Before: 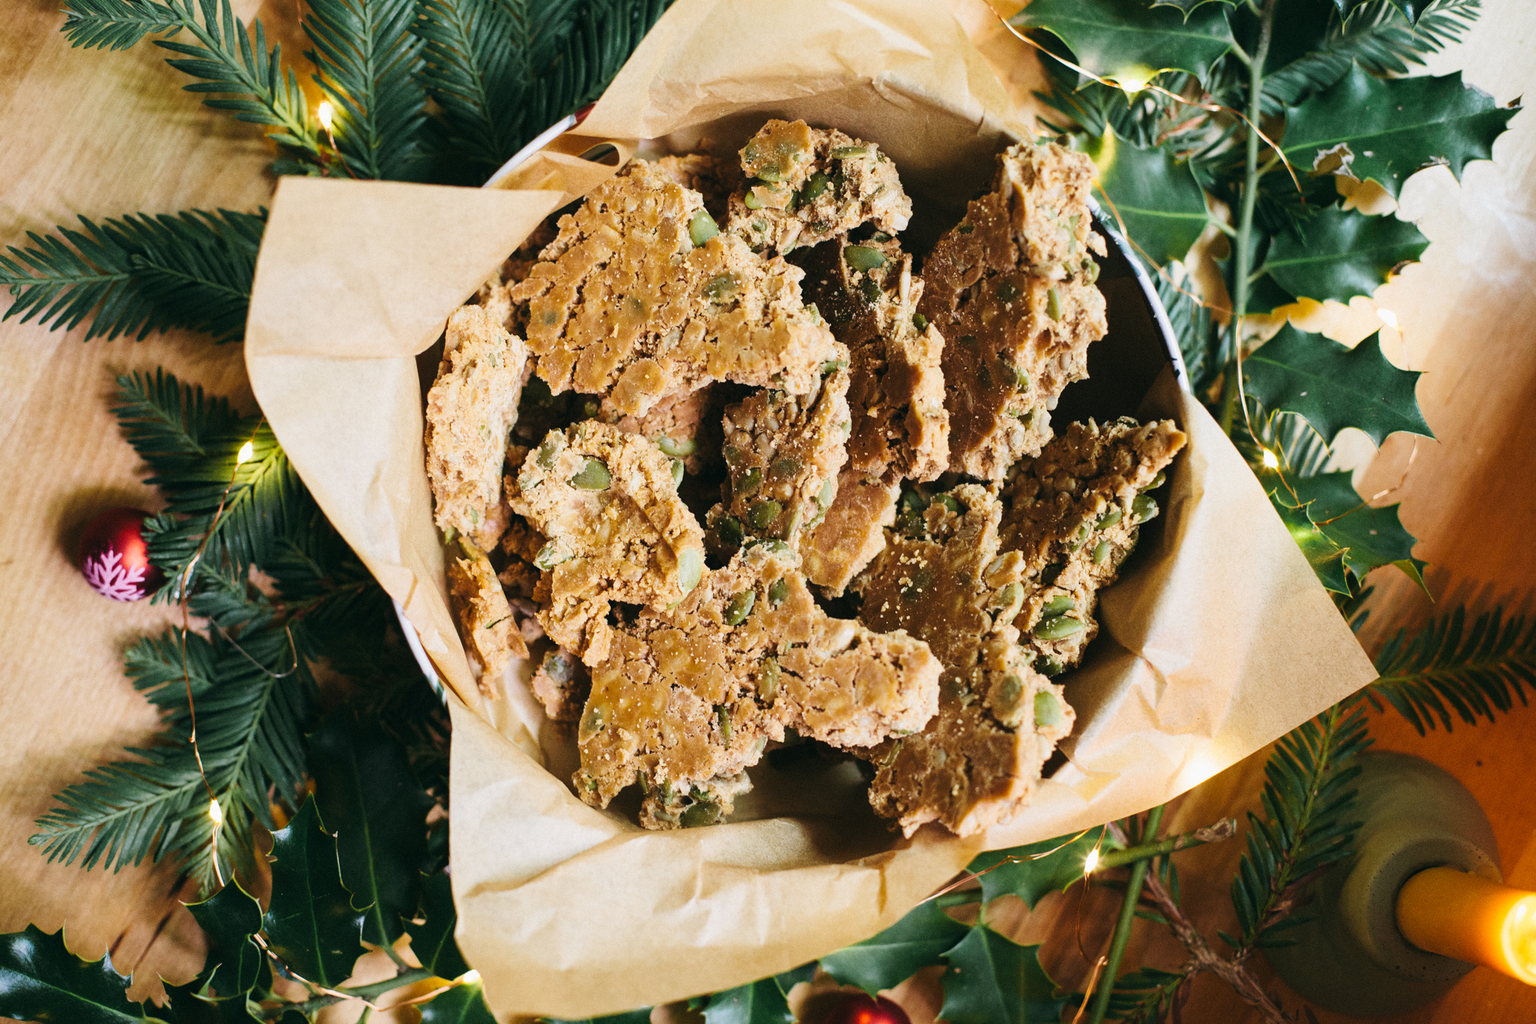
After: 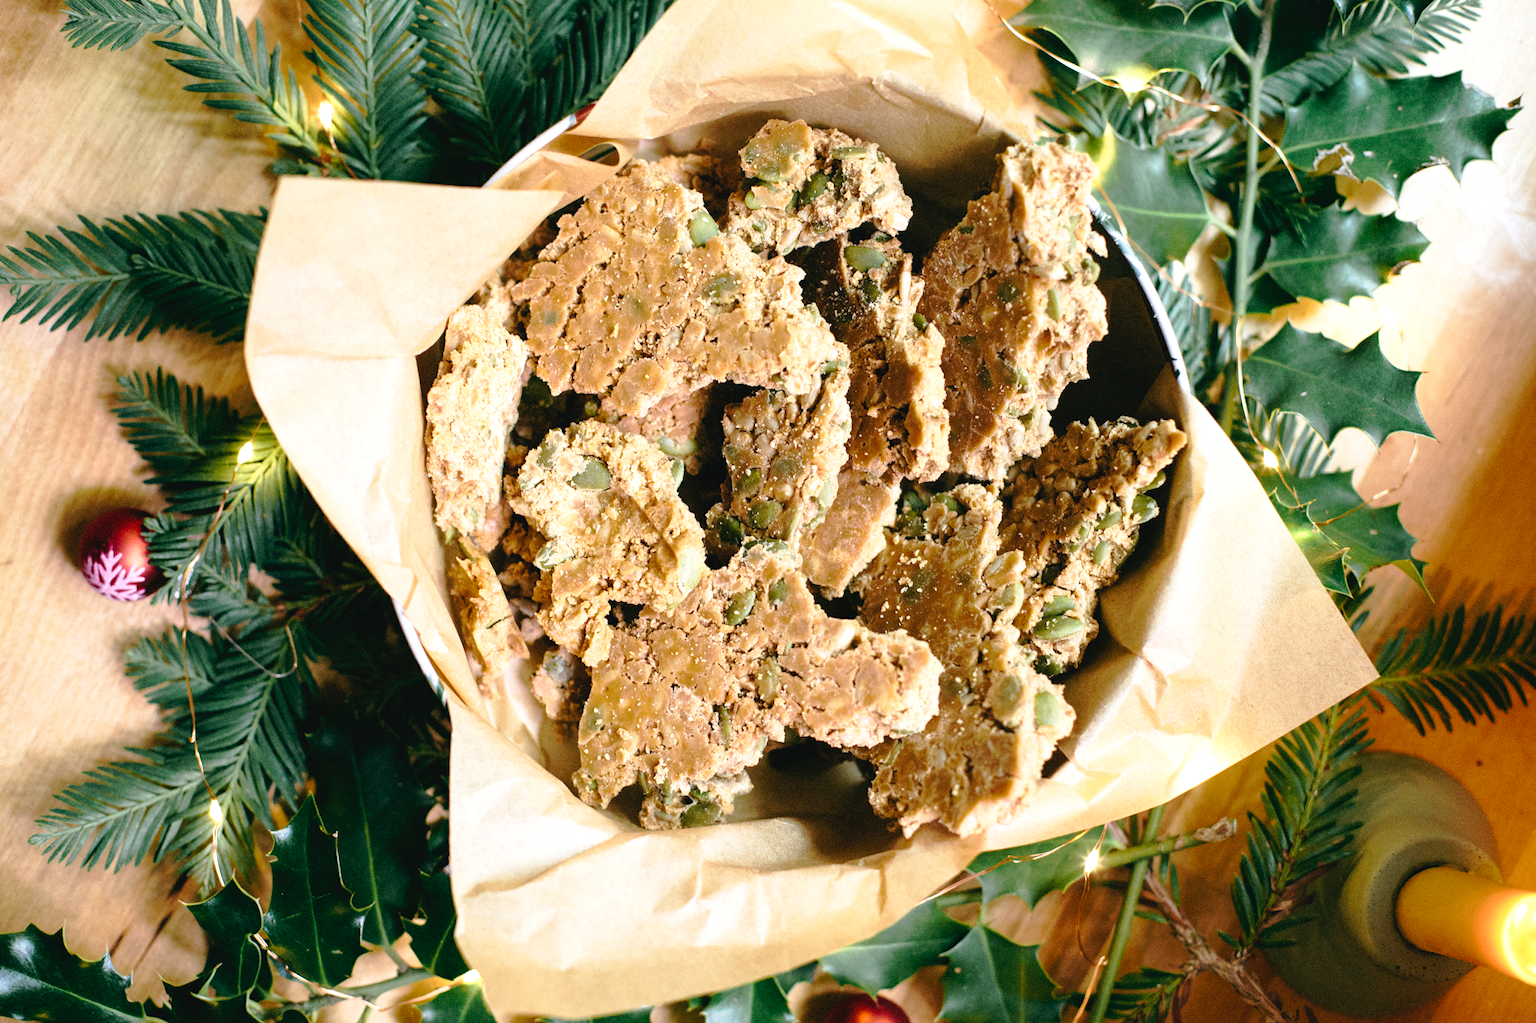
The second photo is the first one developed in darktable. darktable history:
tone curve: curves: ch0 [(0, 0) (0.003, 0.03) (0.011, 0.03) (0.025, 0.033) (0.044, 0.038) (0.069, 0.057) (0.1, 0.109) (0.136, 0.174) (0.177, 0.243) (0.224, 0.313) (0.277, 0.391) (0.335, 0.464) (0.399, 0.515) (0.468, 0.563) (0.543, 0.616) (0.623, 0.679) (0.709, 0.766) (0.801, 0.865) (0.898, 0.948) (1, 1)], preserve colors none
levels: levels [0, 0.476, 0.951]
